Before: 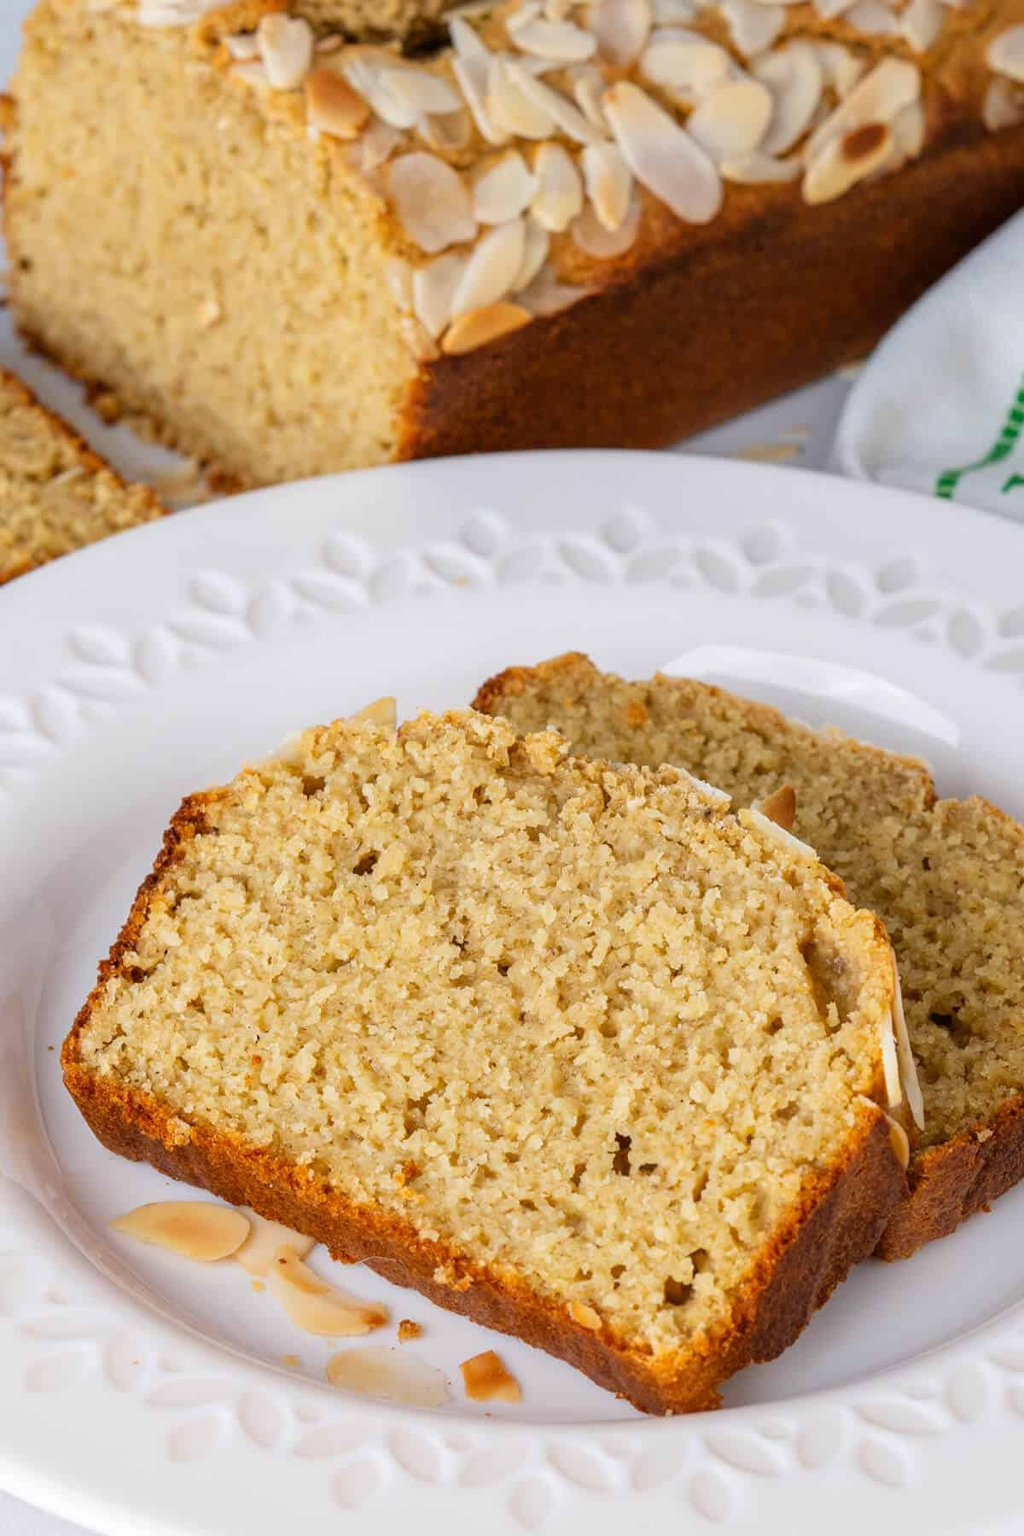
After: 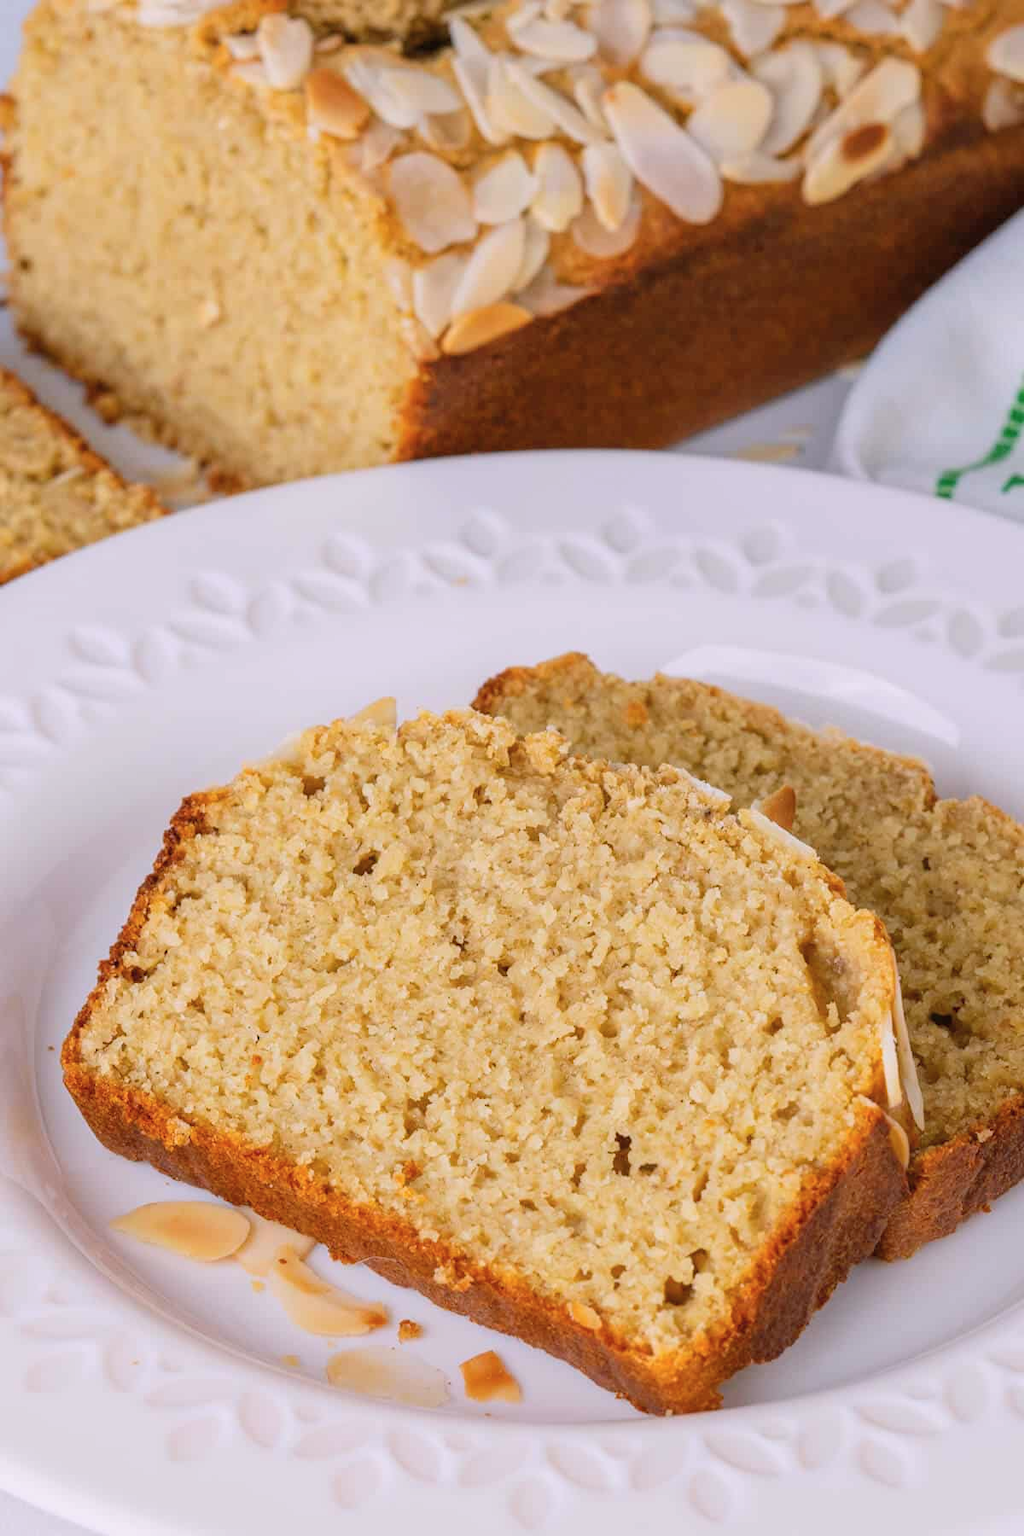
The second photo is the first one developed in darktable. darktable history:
color balance rgb: power › hue 75.33°, highlights gain › chroma 2.018%, highlights gain › hue 290.44°, perceptual saturation grading › global saturation 0.812%, contrast -10.395%
contrast brightness saturation: contrast 0.053, brightness 0.057, saturation 0.009
